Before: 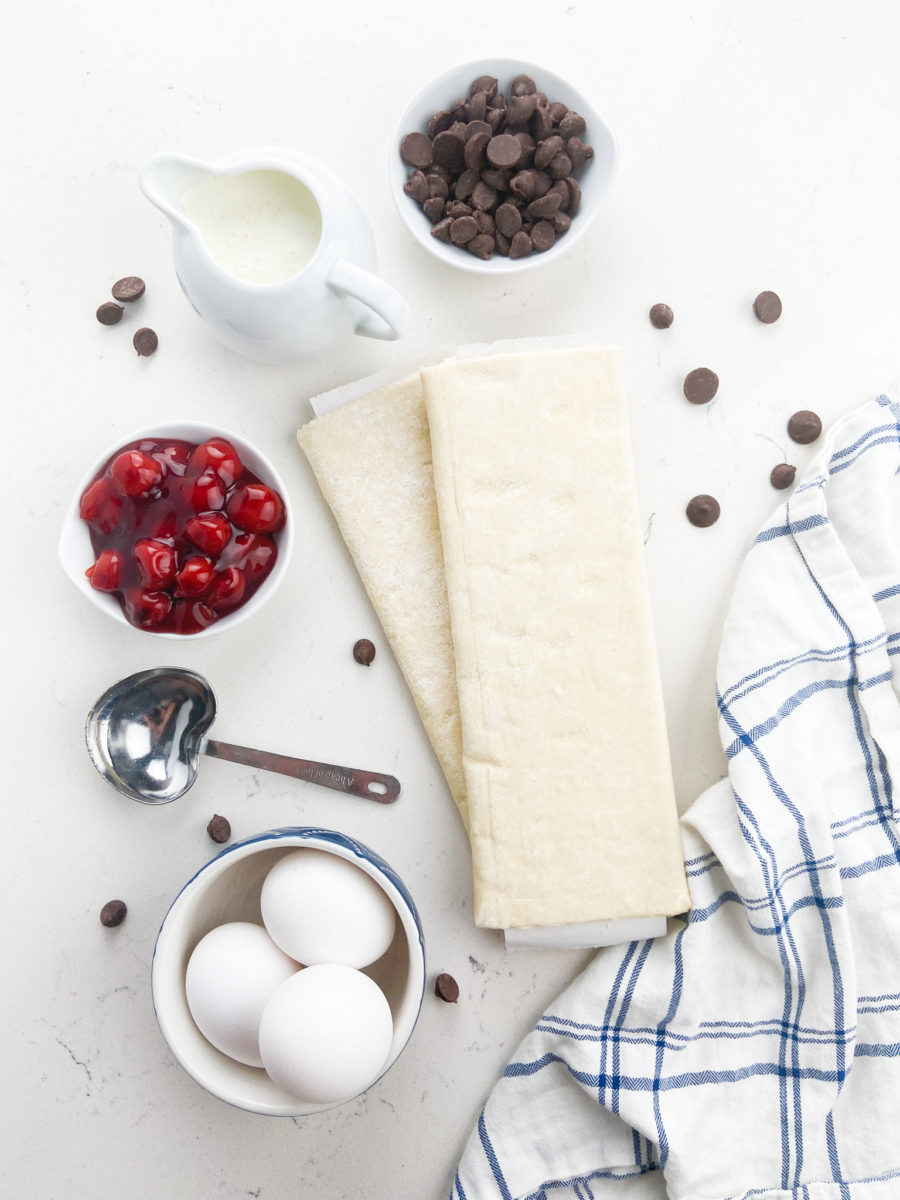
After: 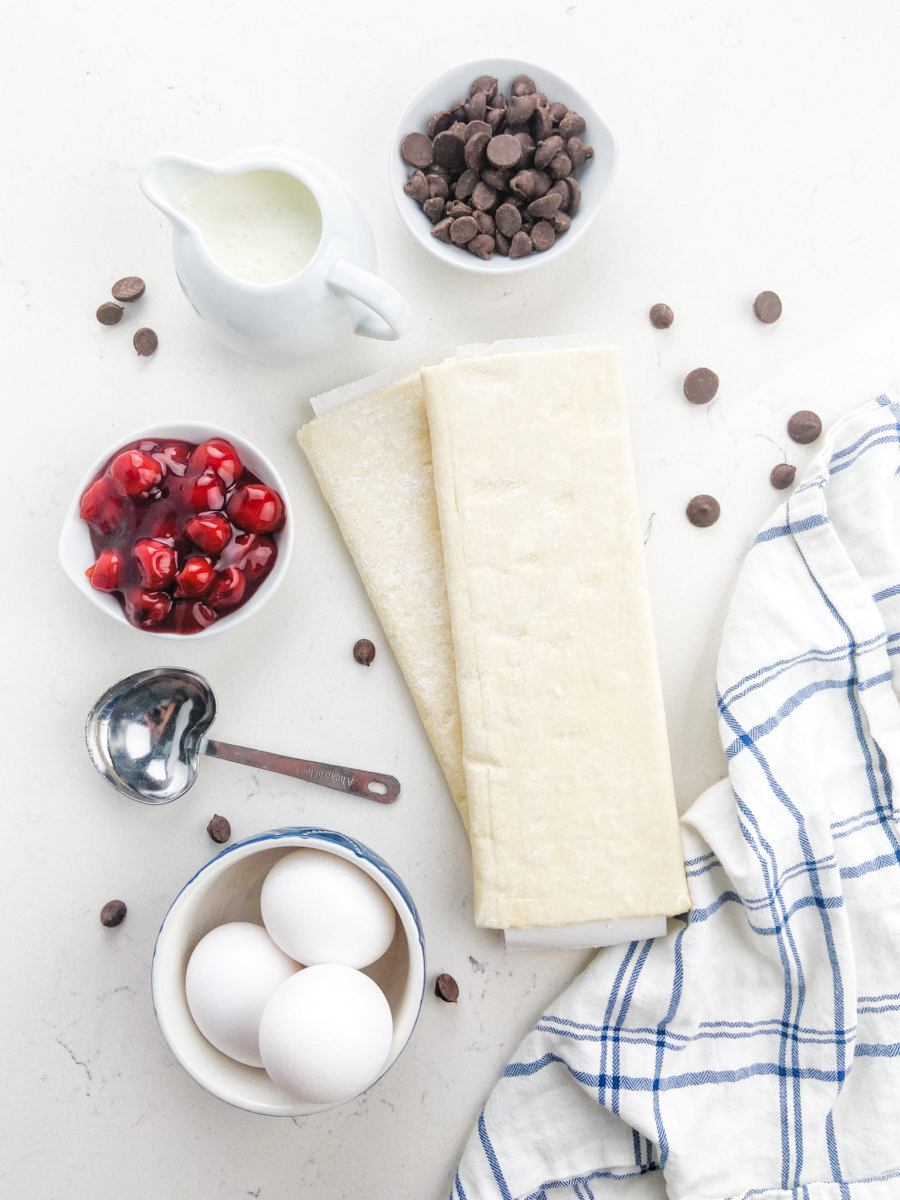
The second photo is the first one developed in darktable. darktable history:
local contrast: detail 117%
tone curve: curves: ch0 [(0, 0) (0.004, 0) (0.133, 0.076) (0.325, 0.362) (0.879, 0.885) (1, 1)], color space Lab, linked channels, preserve colors none
